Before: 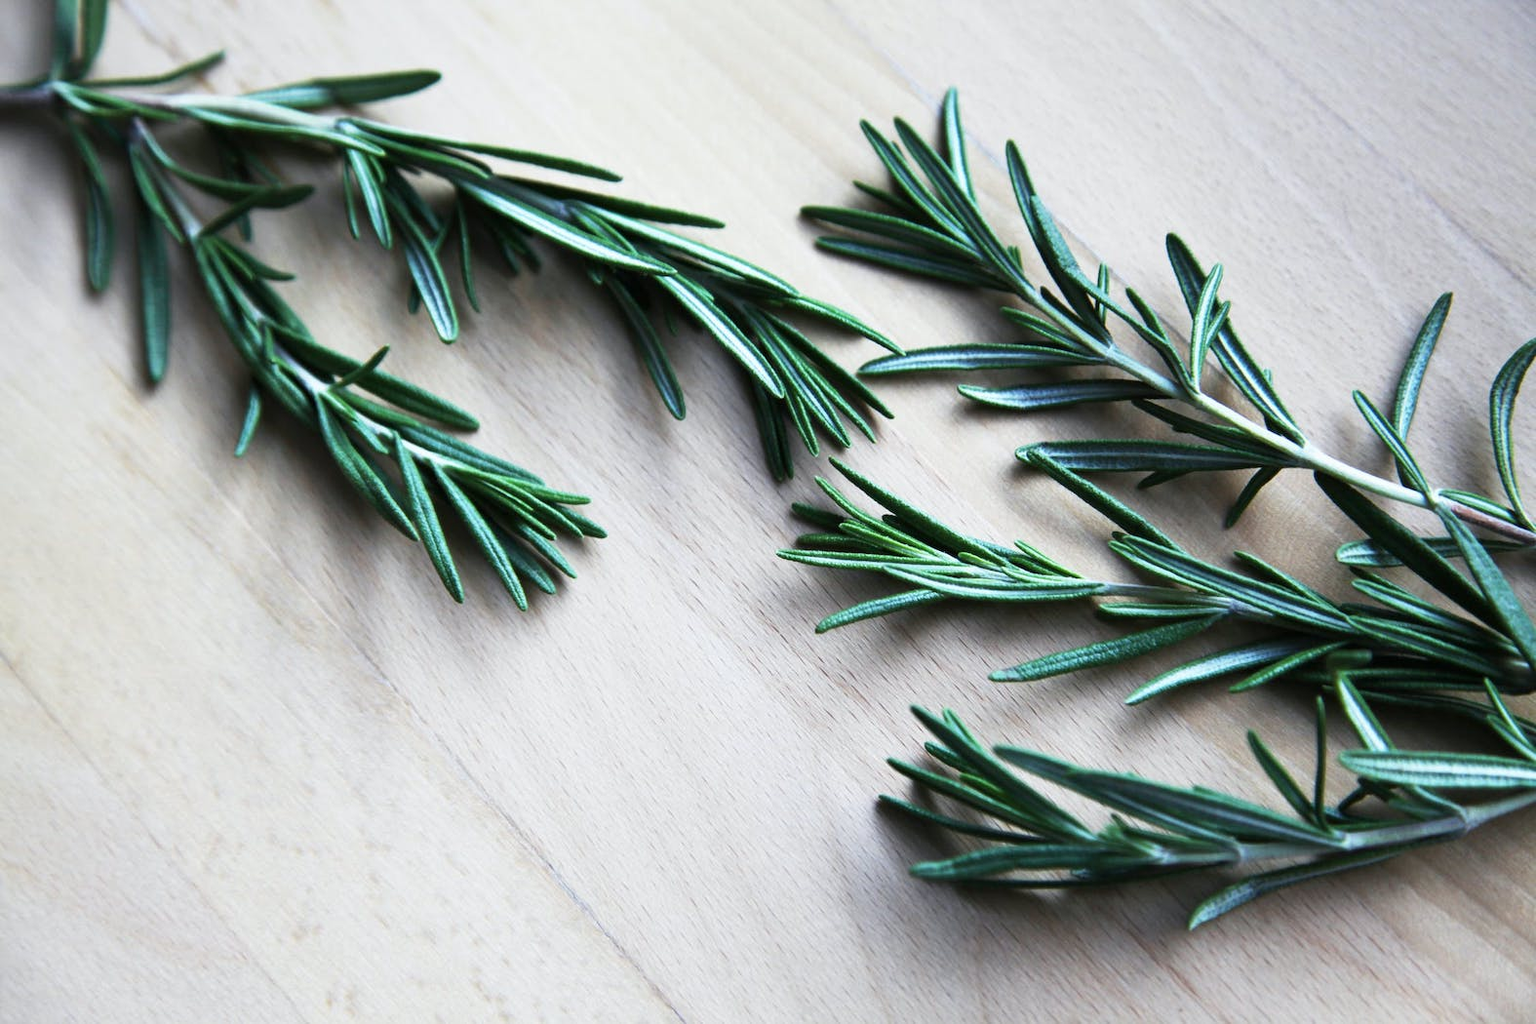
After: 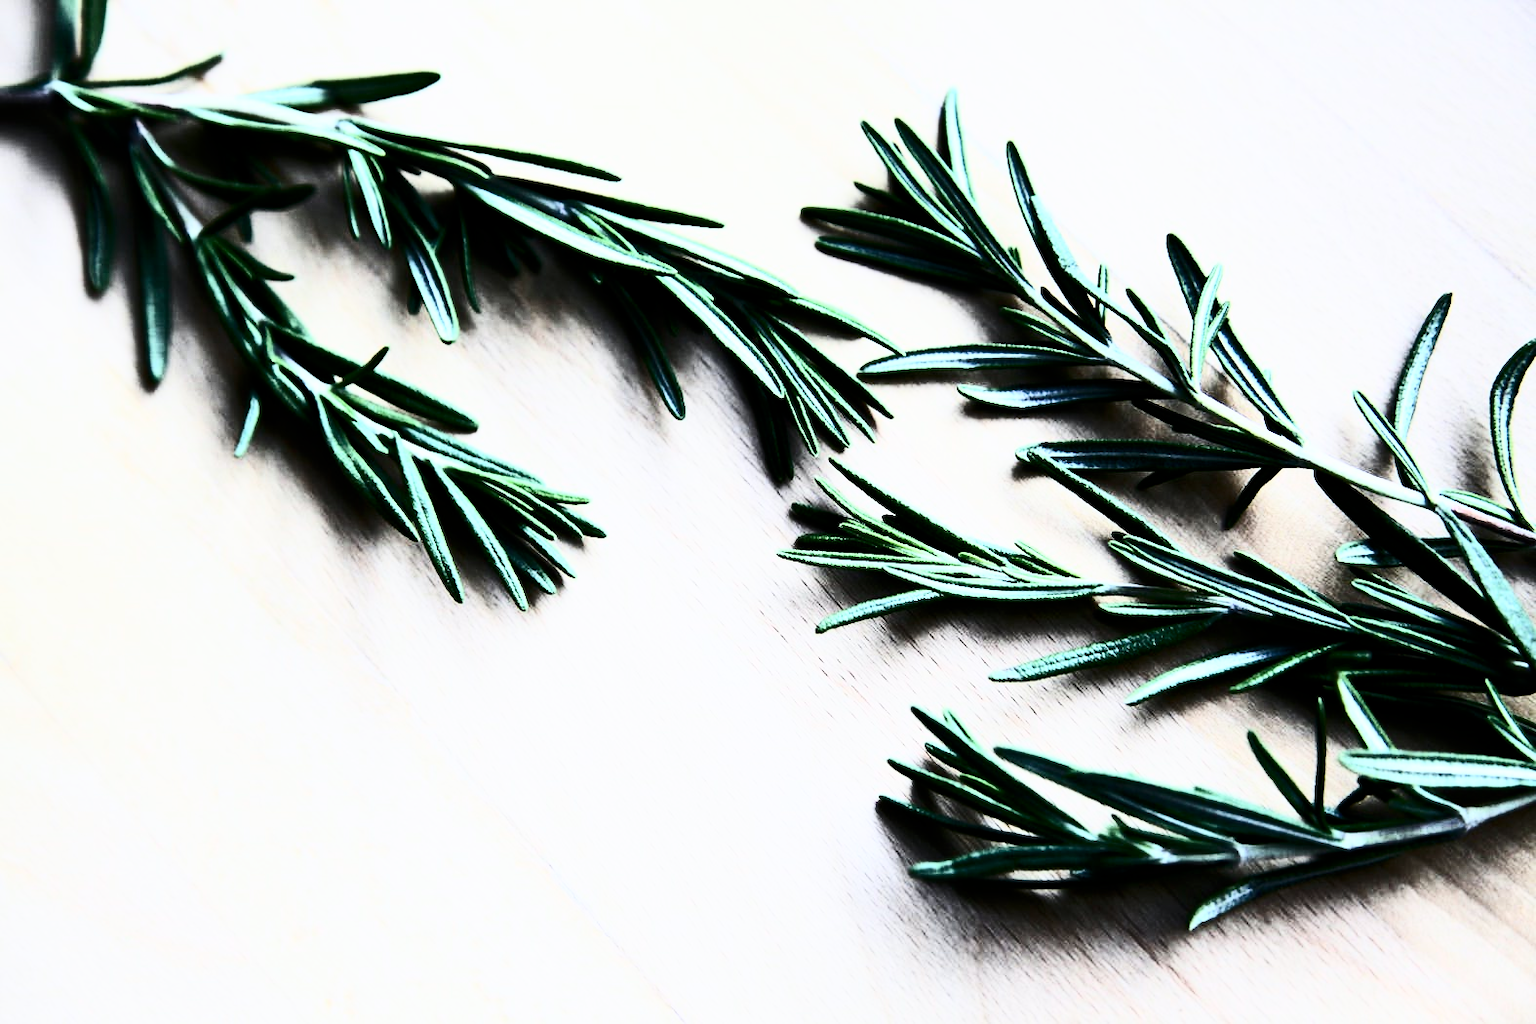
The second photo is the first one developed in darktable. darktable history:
exposure: exposure 0.128 EV, compensate highlight preservation false
filmic rgb: black relative exposure -5.12 EV, white relative exposure 3.96 EV, hardness 2.89, contrast 1.094, highlights saturation mix -18.58%
contrast brightness saturation: contrast 0.918, brightness 0.203
